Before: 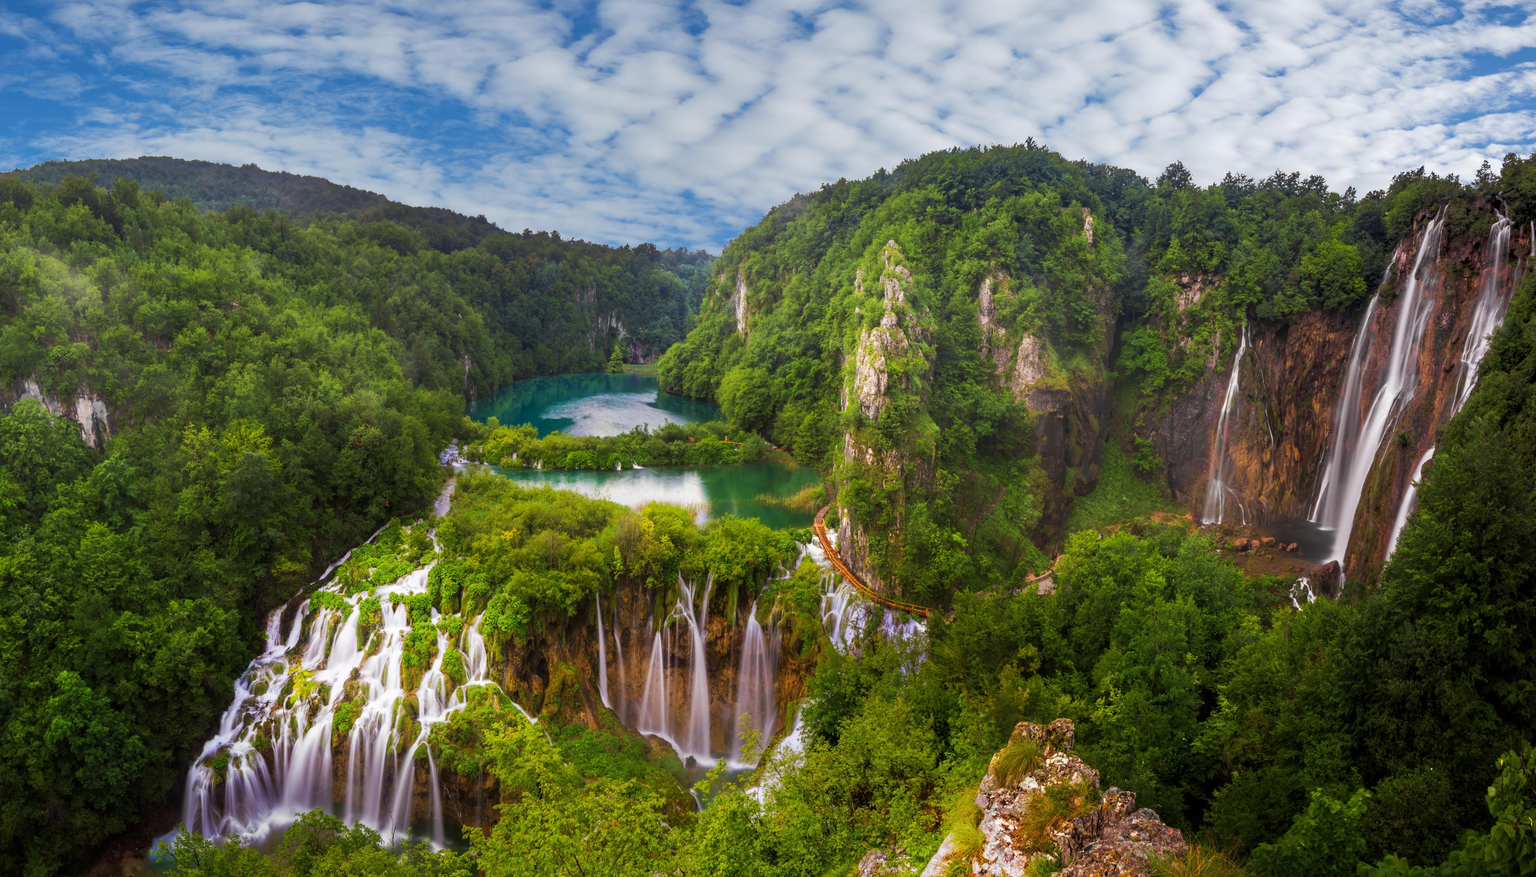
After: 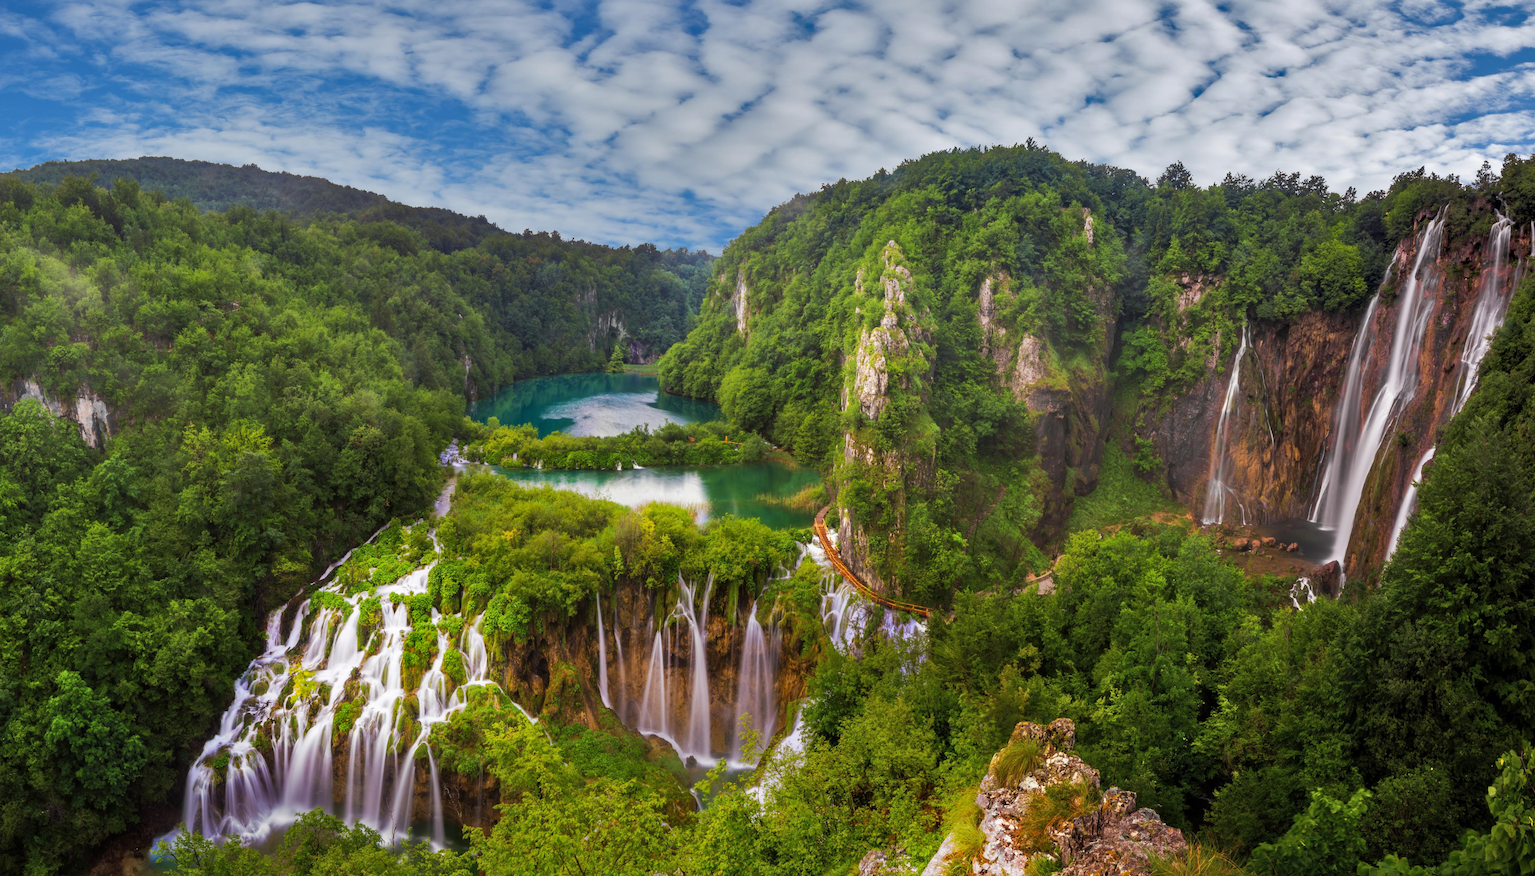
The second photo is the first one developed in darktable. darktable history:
shadows and highlights: shadows 39.53, highlights -55, low approximation 0.01, soften with gaussian
